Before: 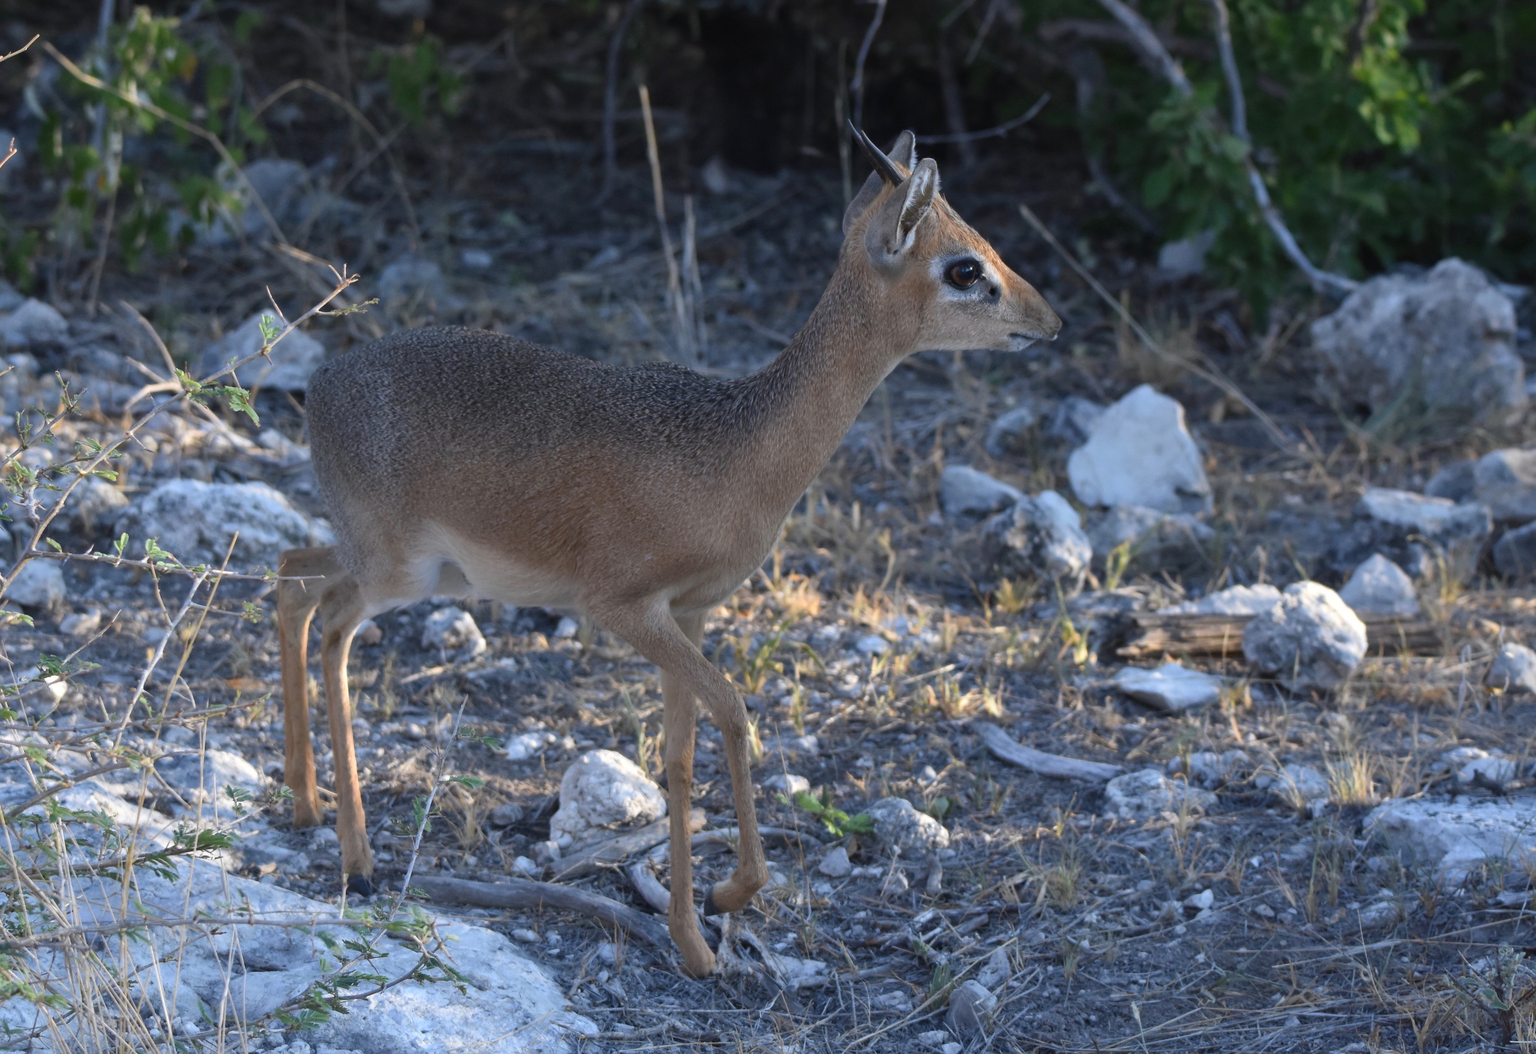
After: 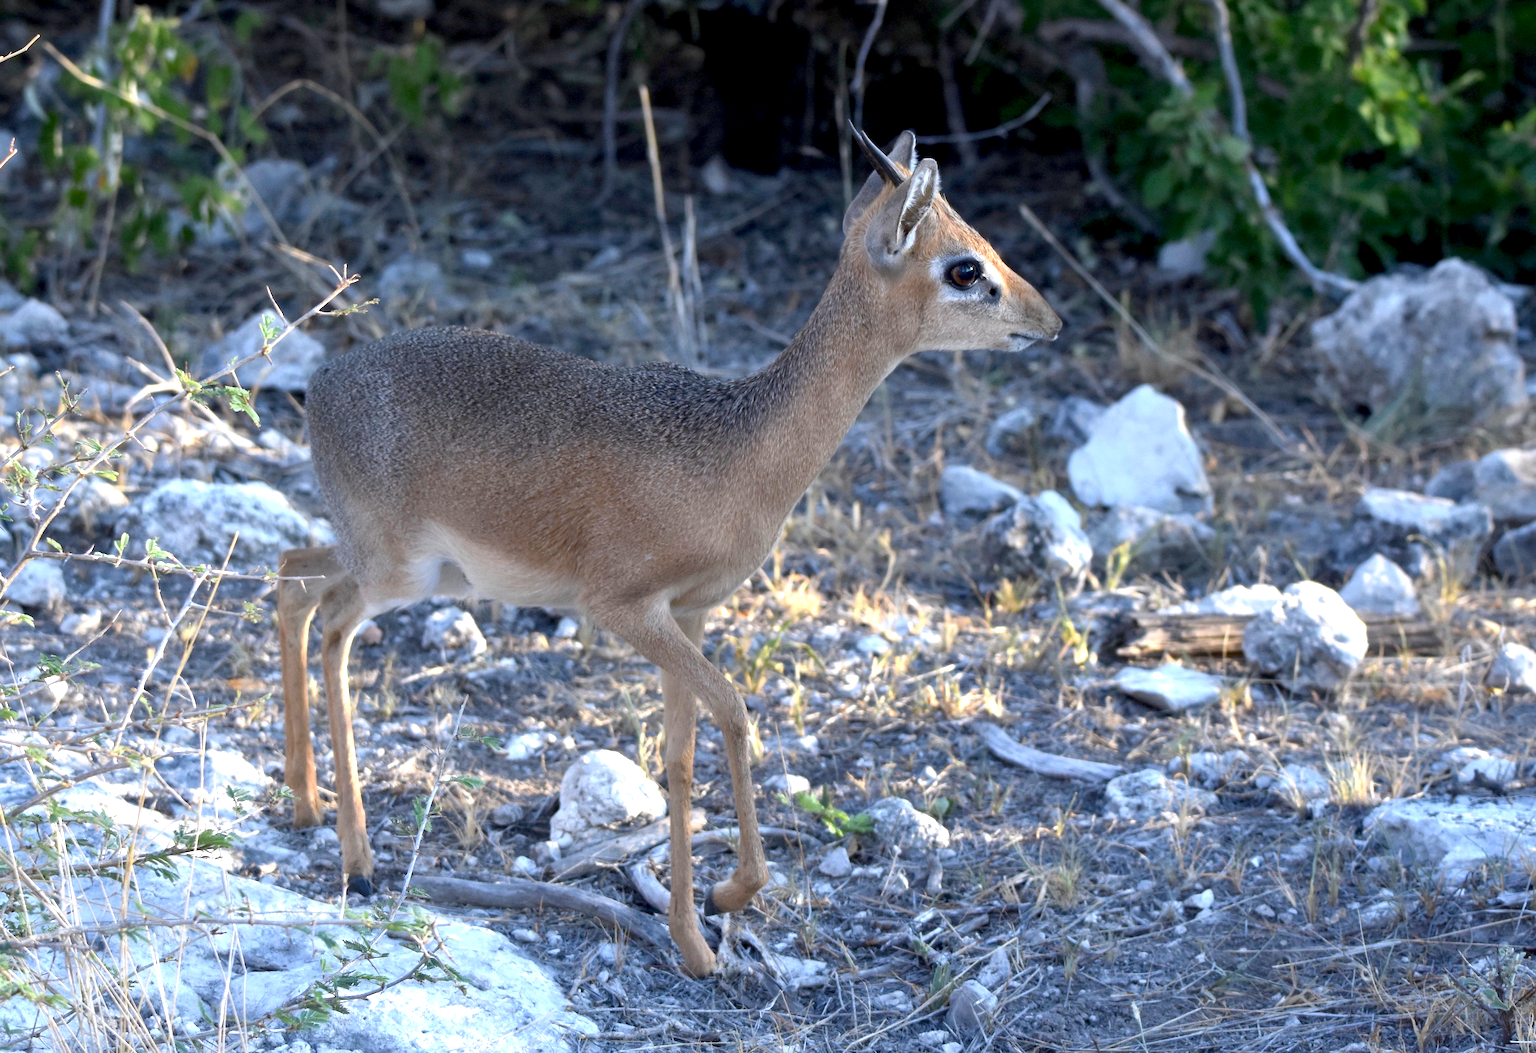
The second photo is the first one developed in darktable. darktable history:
exposure: black level correction 0.008, exposure 0.98 EV, compensate exposure bias true, compensate highlight preservation false
